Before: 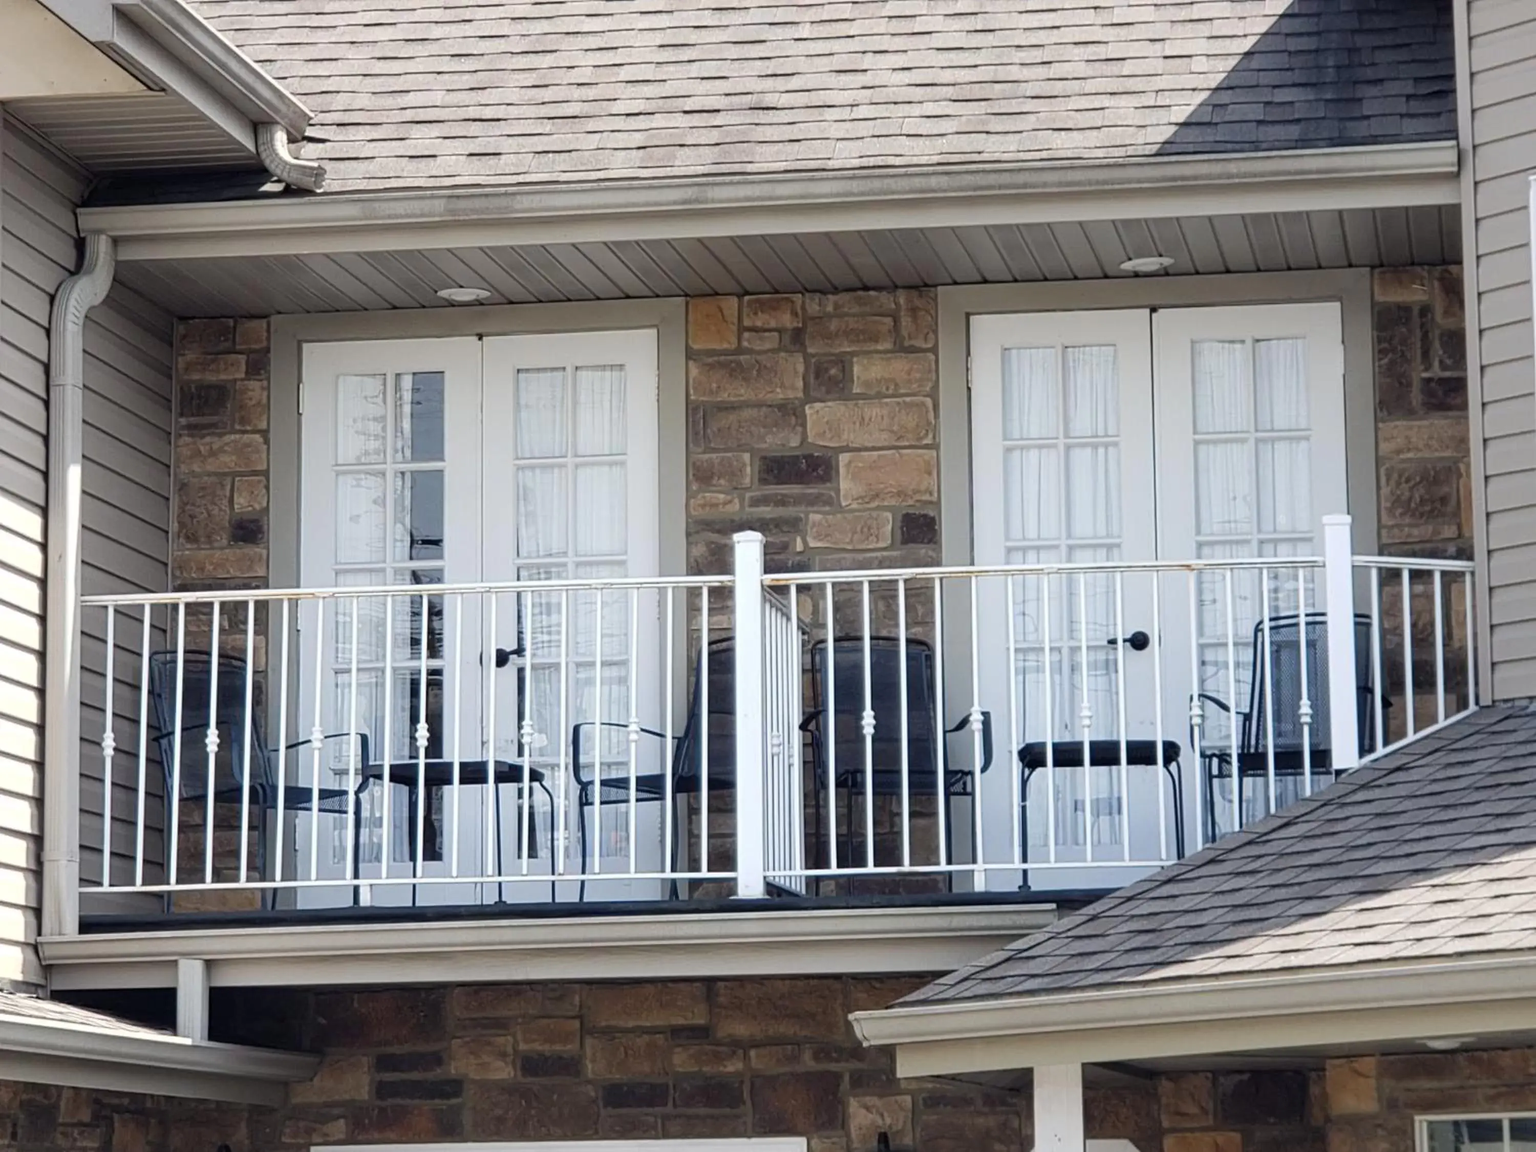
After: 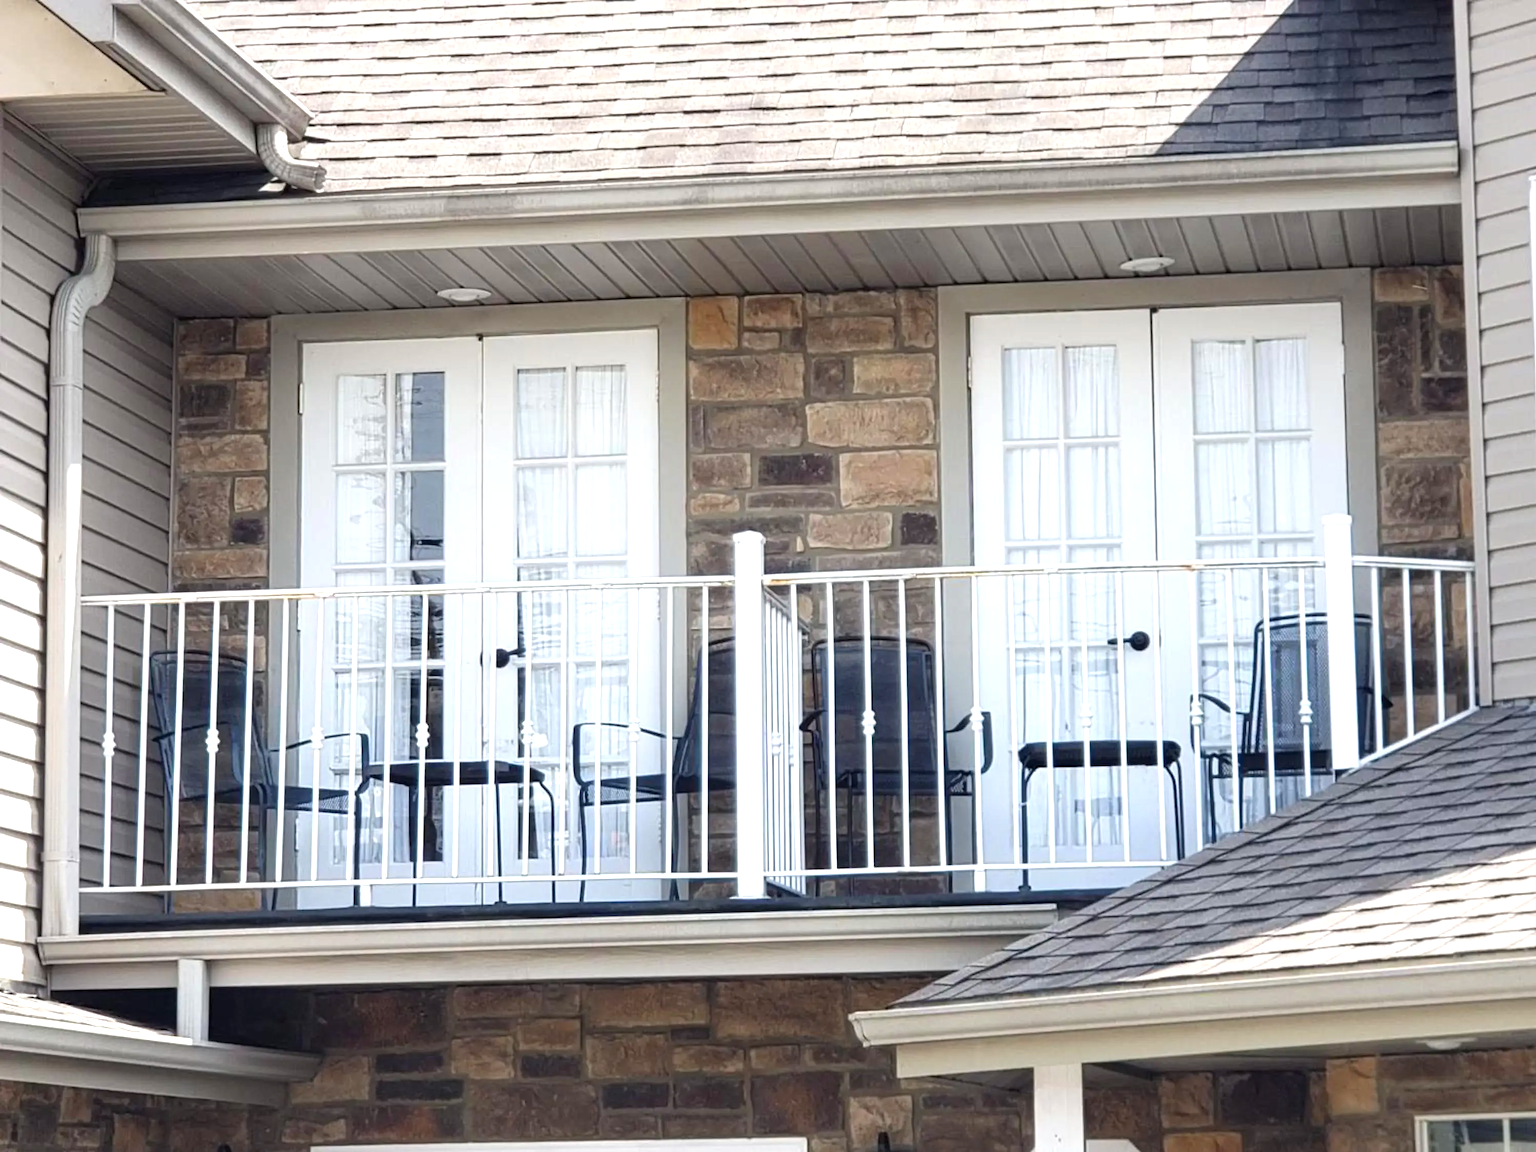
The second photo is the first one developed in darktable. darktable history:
exposure: black level correction 0, exposure 0.685 EV, compensate exposure bias true, compensate highlight preservation false
